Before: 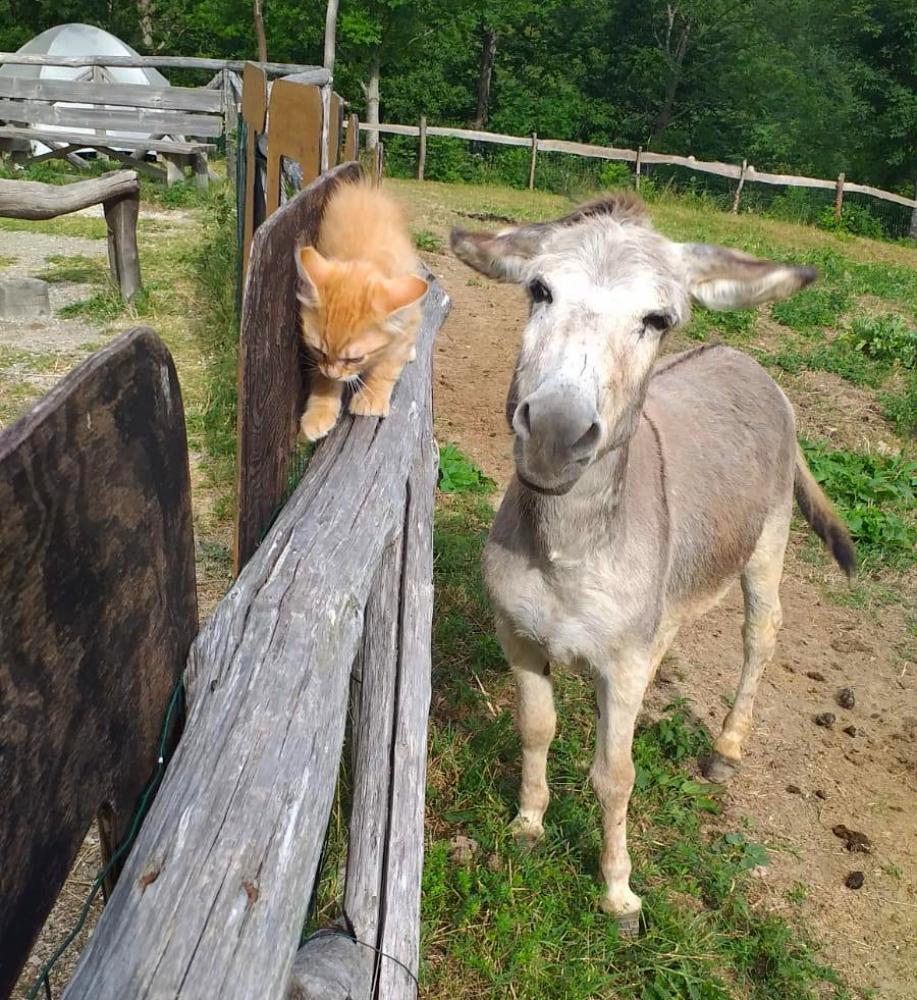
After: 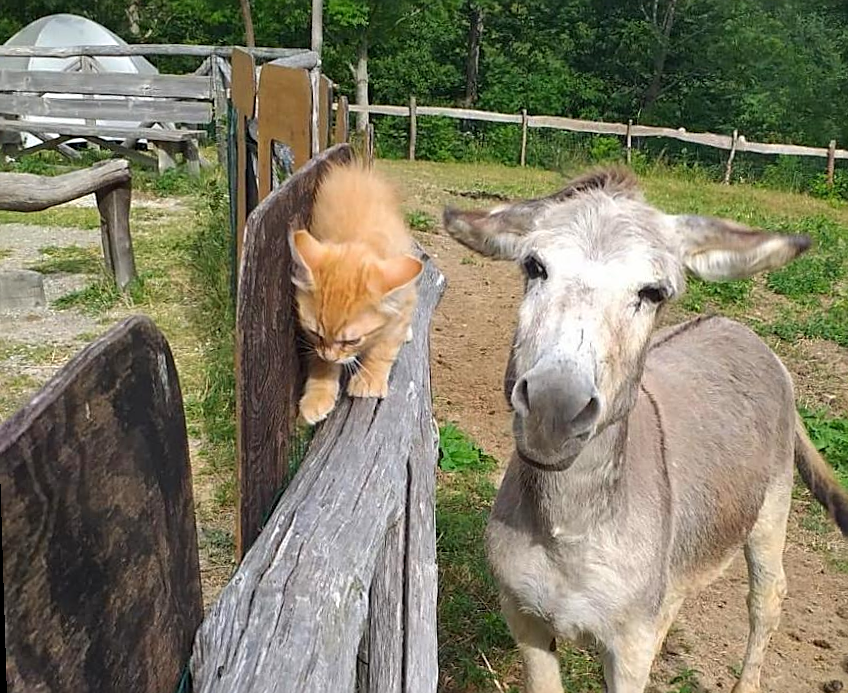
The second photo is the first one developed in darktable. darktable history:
sharpen: radius 1.967
crop: left 1.509%, top 3.452%, right 7.696%, bottom 28.452%
rotate and perspective: rotation -1.75°, automatic cropping off
base curve: exposure shift 0, preserve colors none
shadows and highlights: shadows 37.27, highlights -28.18, soften with gaussian
